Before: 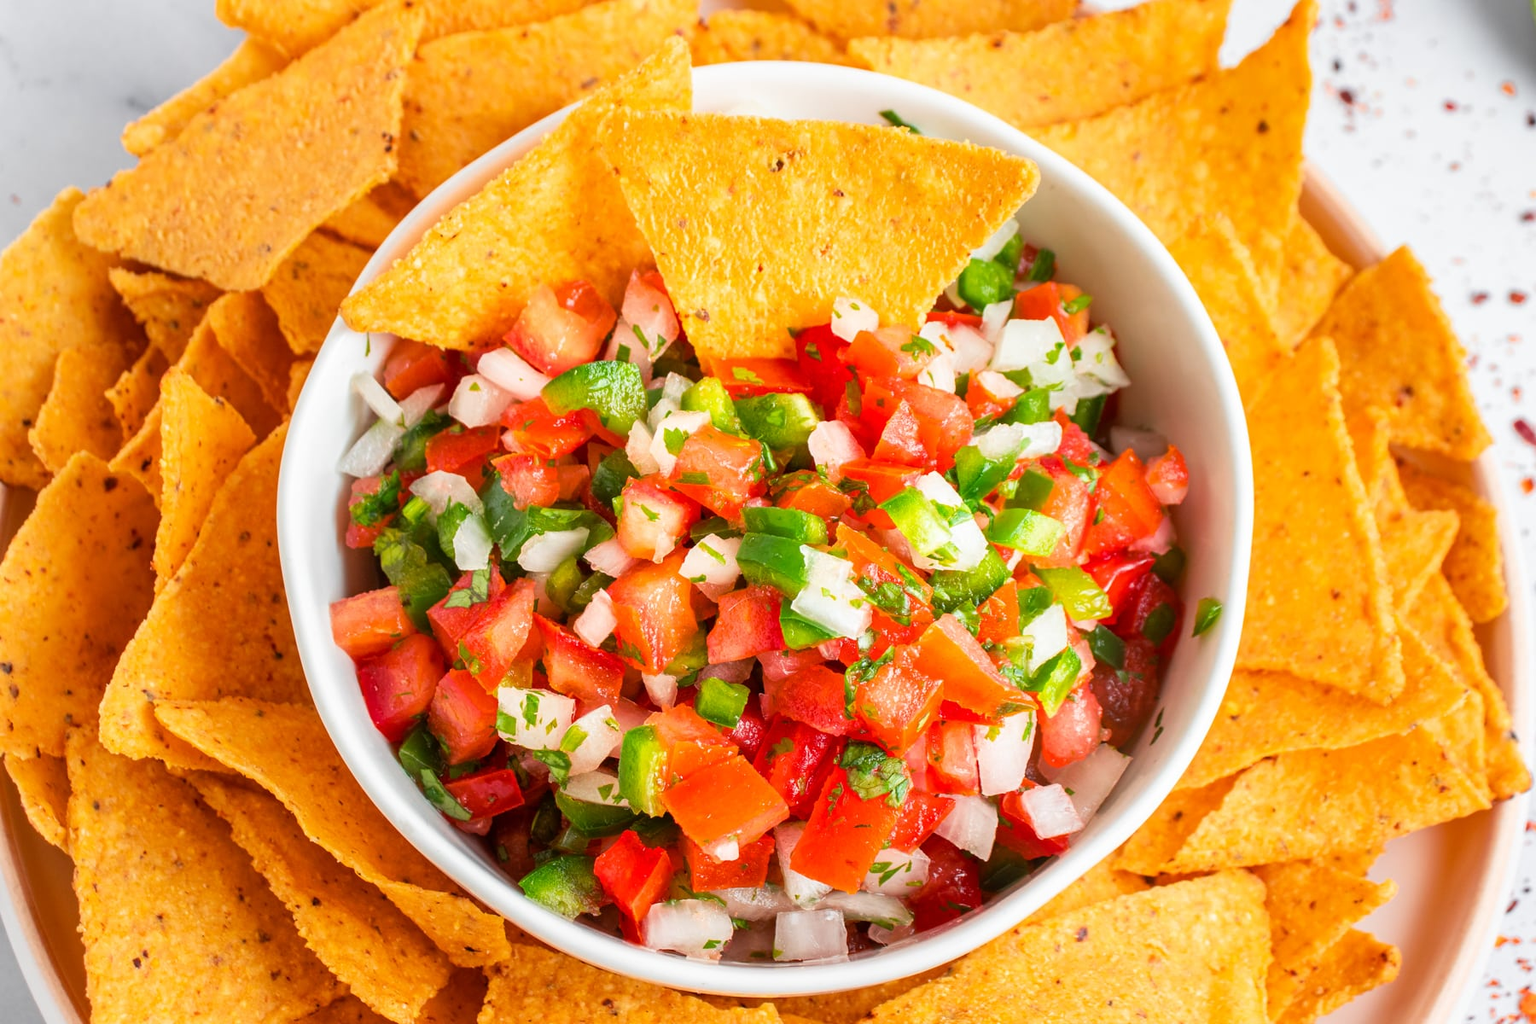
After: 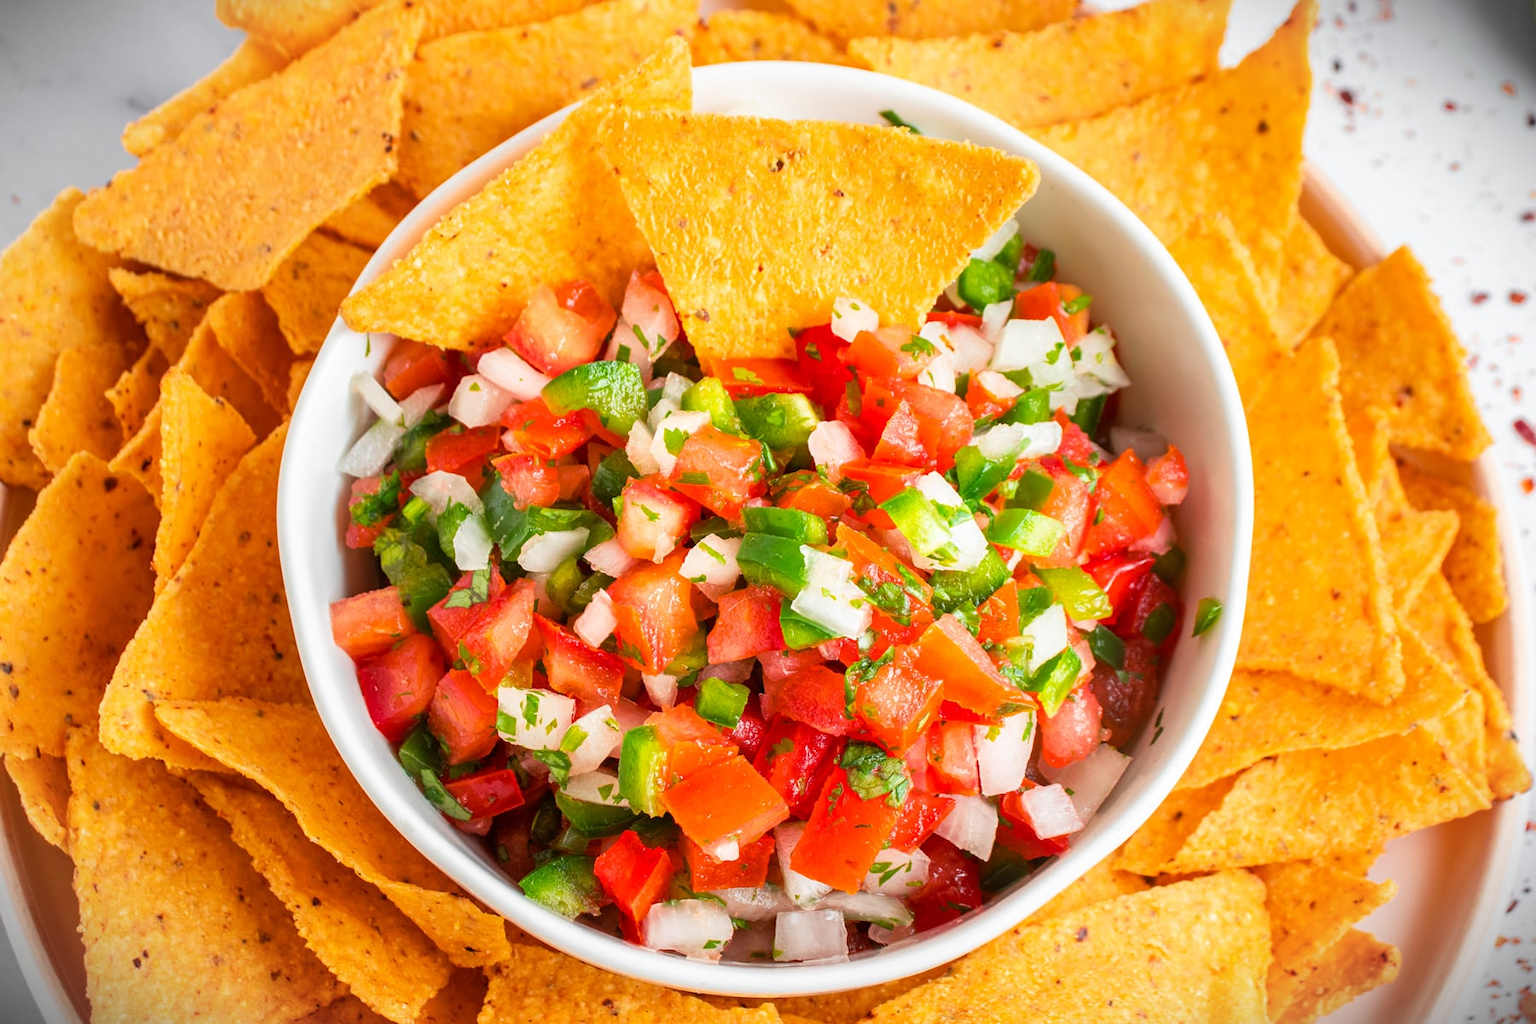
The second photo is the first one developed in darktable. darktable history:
vignetting: fall-off start 100.55%, brightness -0.861, center (-0.013, 0), width/height ratio 1.309, dithering 16-bit output, unbound false
